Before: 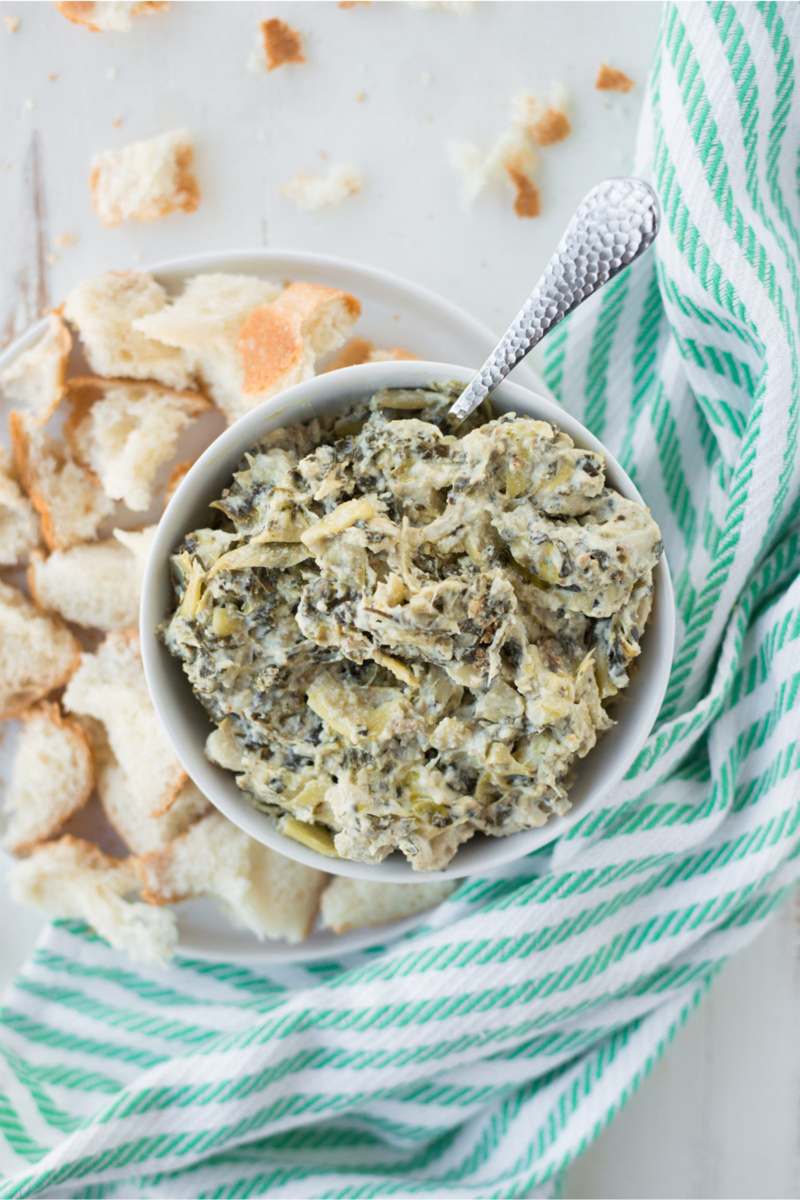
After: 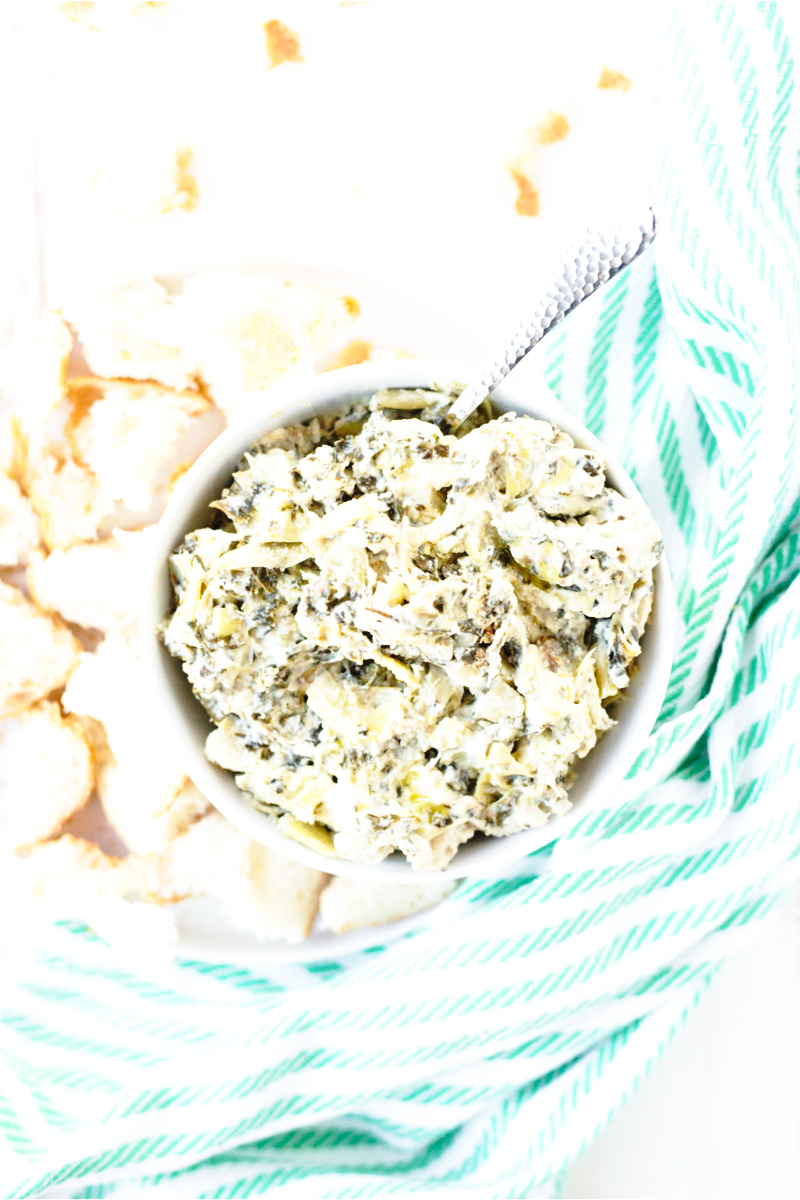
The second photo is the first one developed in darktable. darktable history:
base curve: curves: ch0 [(0, 0) (0.028, 0.03) (0.105, 0.232) (0.387, 0.748) (0.754, 0.968) (1, 1)], preserve colors none
exposure: exposure 0.608 EV, compensate highlight preservation false
